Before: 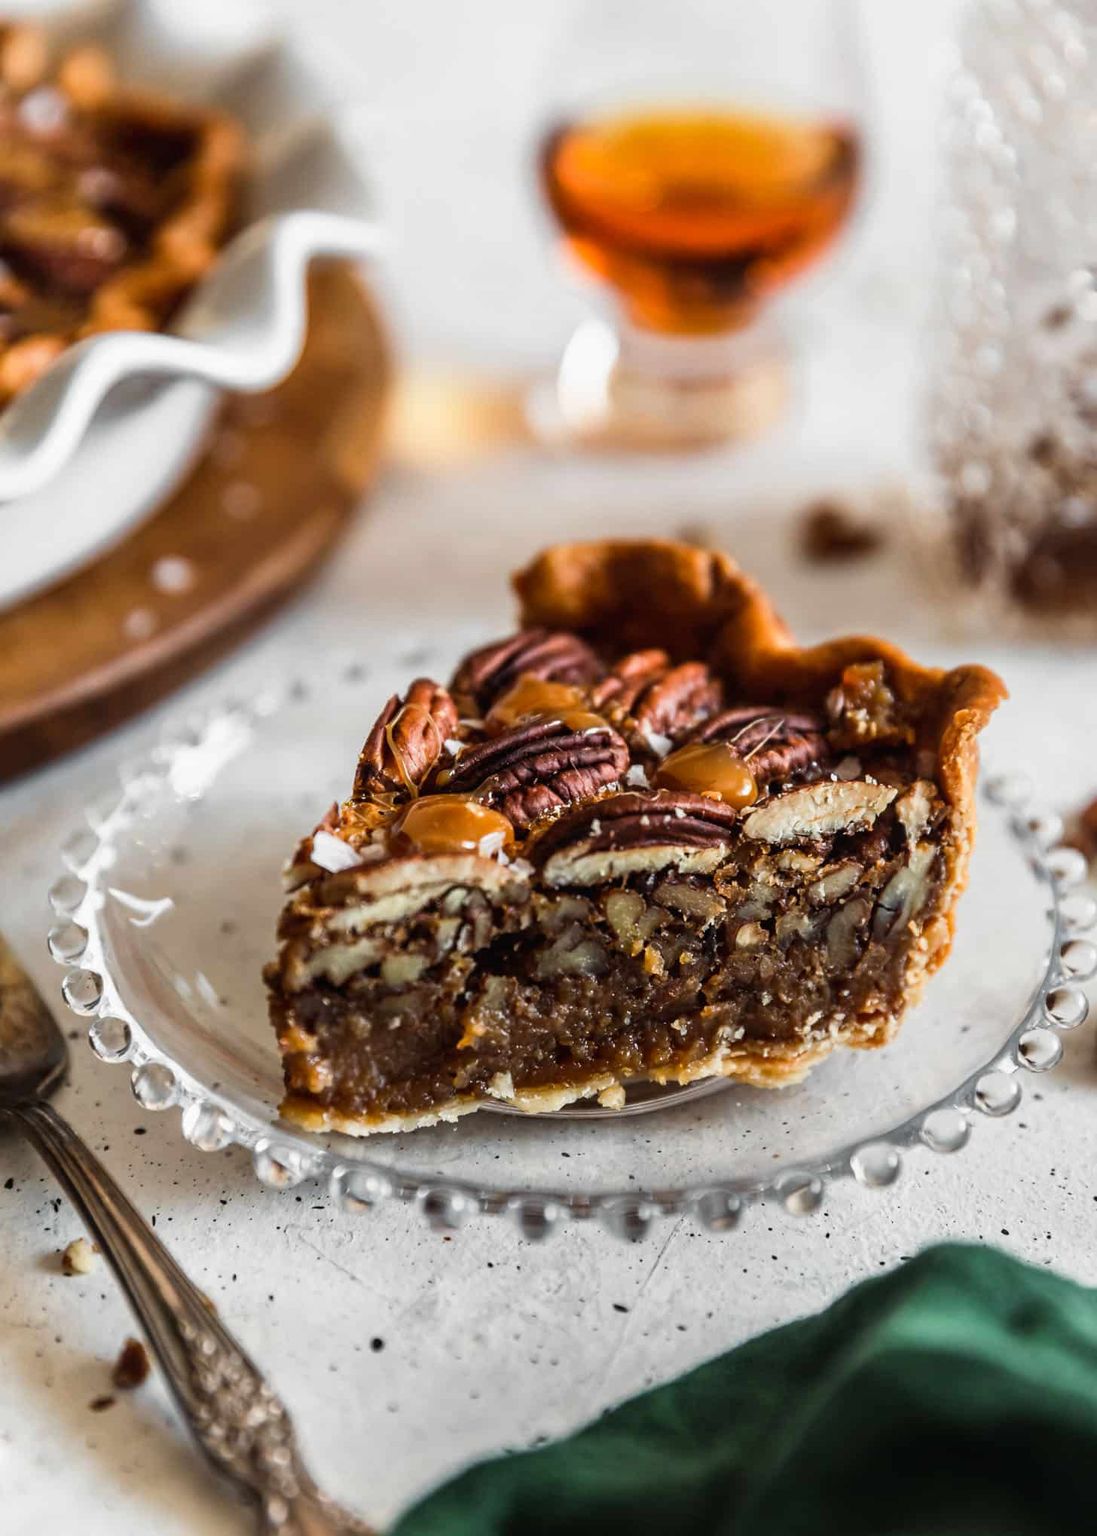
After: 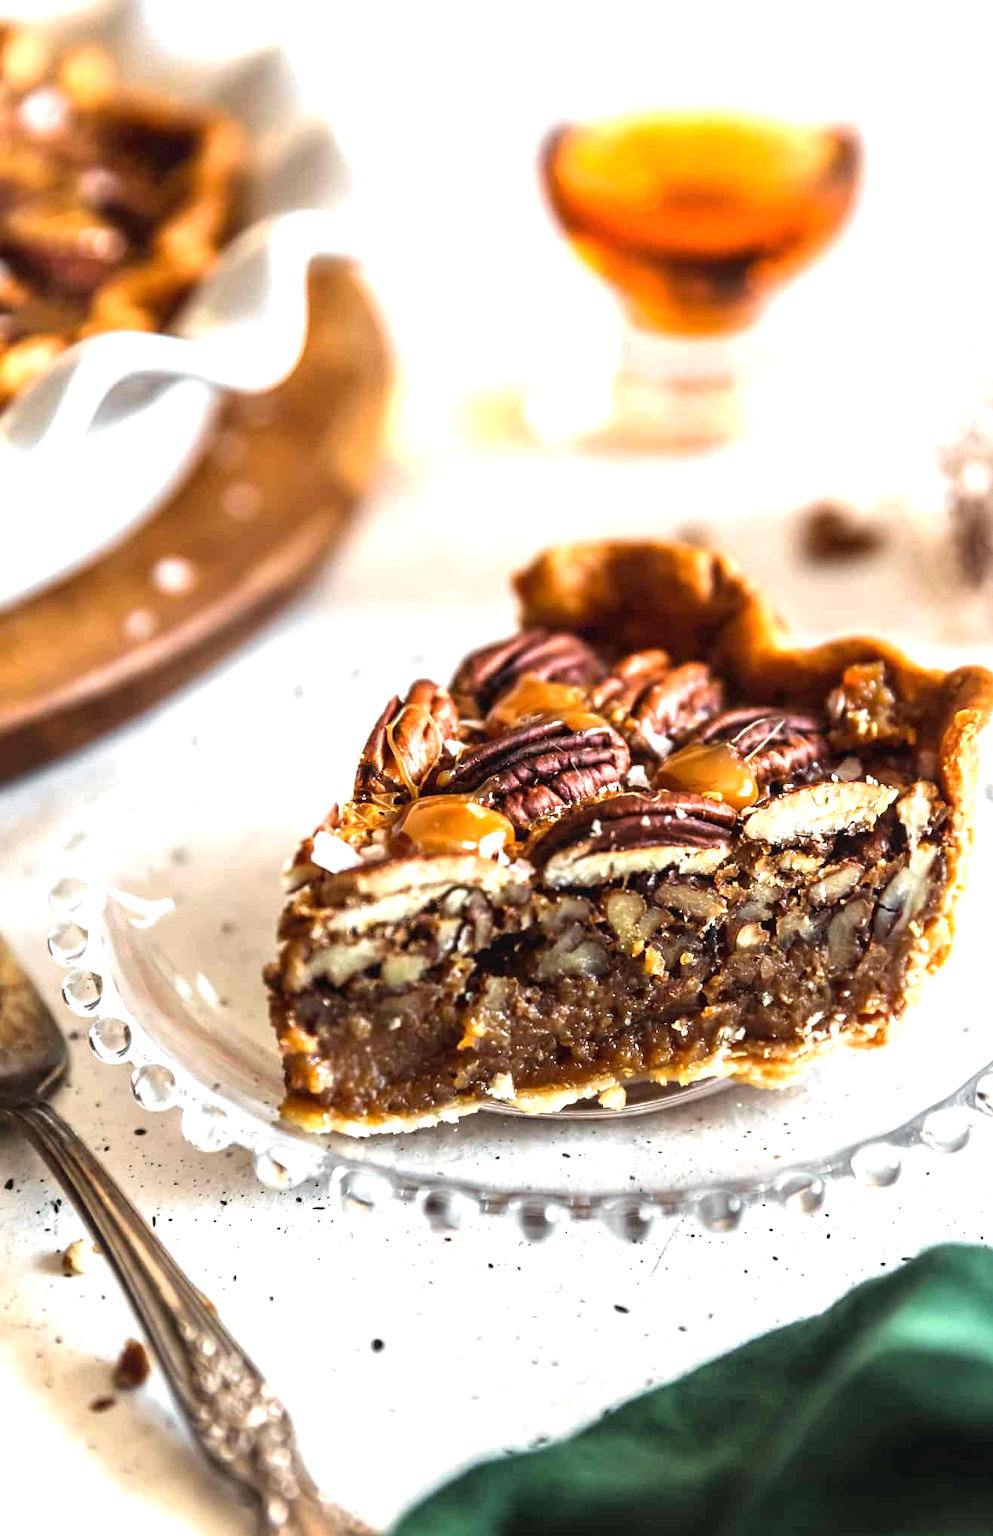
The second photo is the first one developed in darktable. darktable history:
exposure: exposure 1.15 EV, compensate highlight preservation false
crop: right 9.509%, bottom 0.031%
